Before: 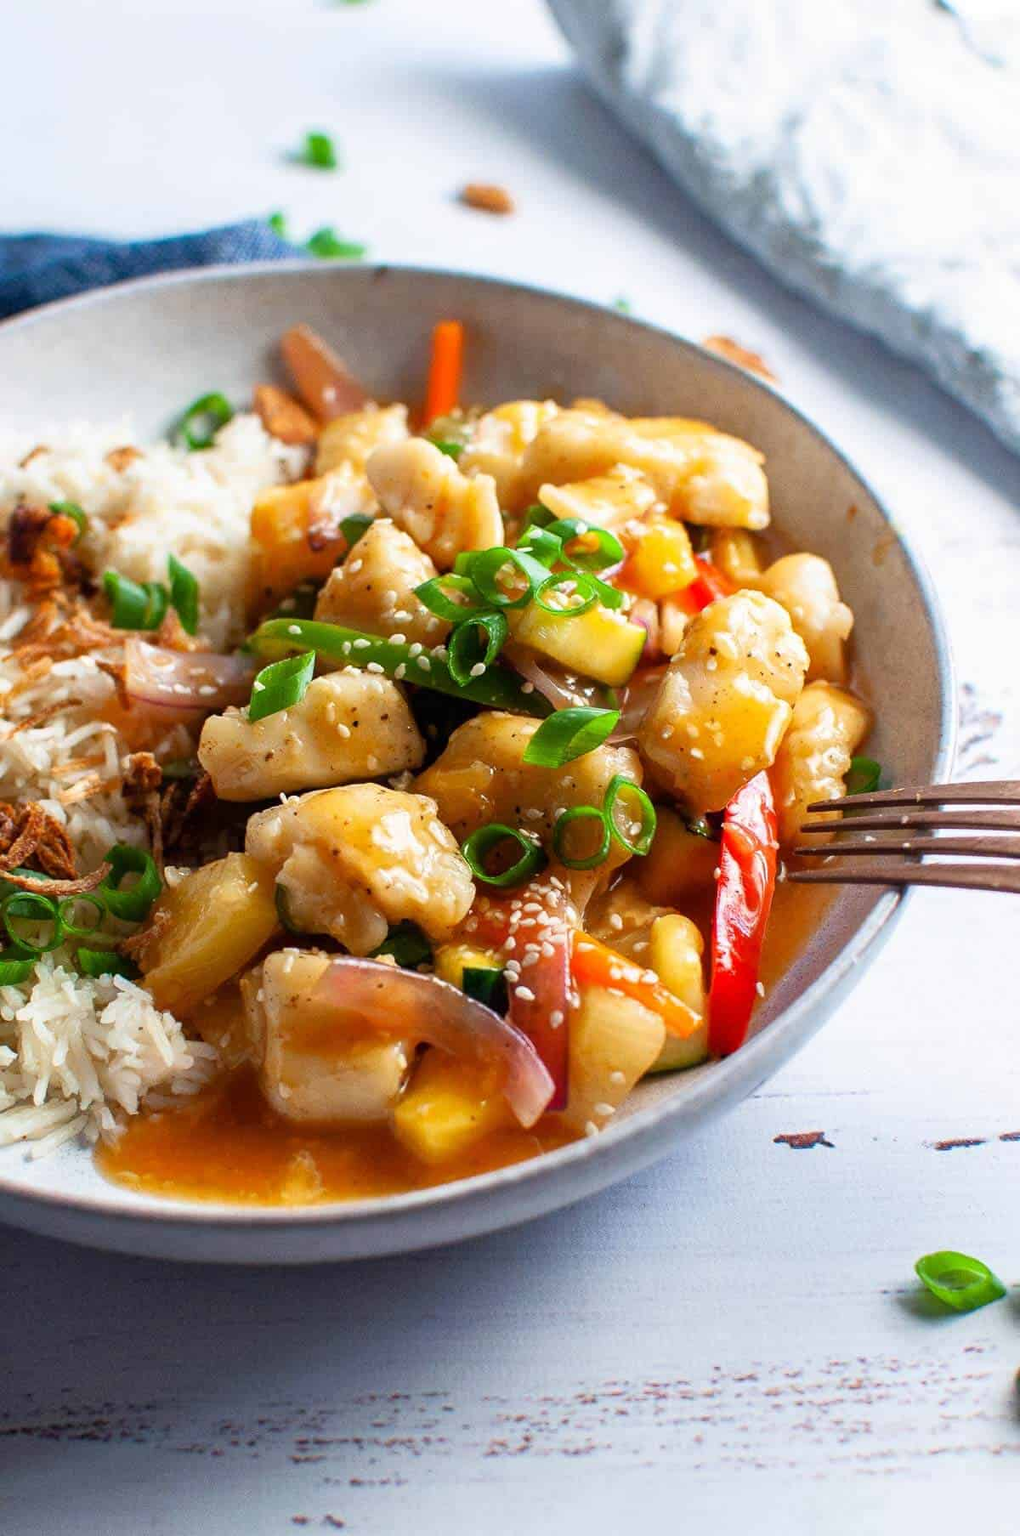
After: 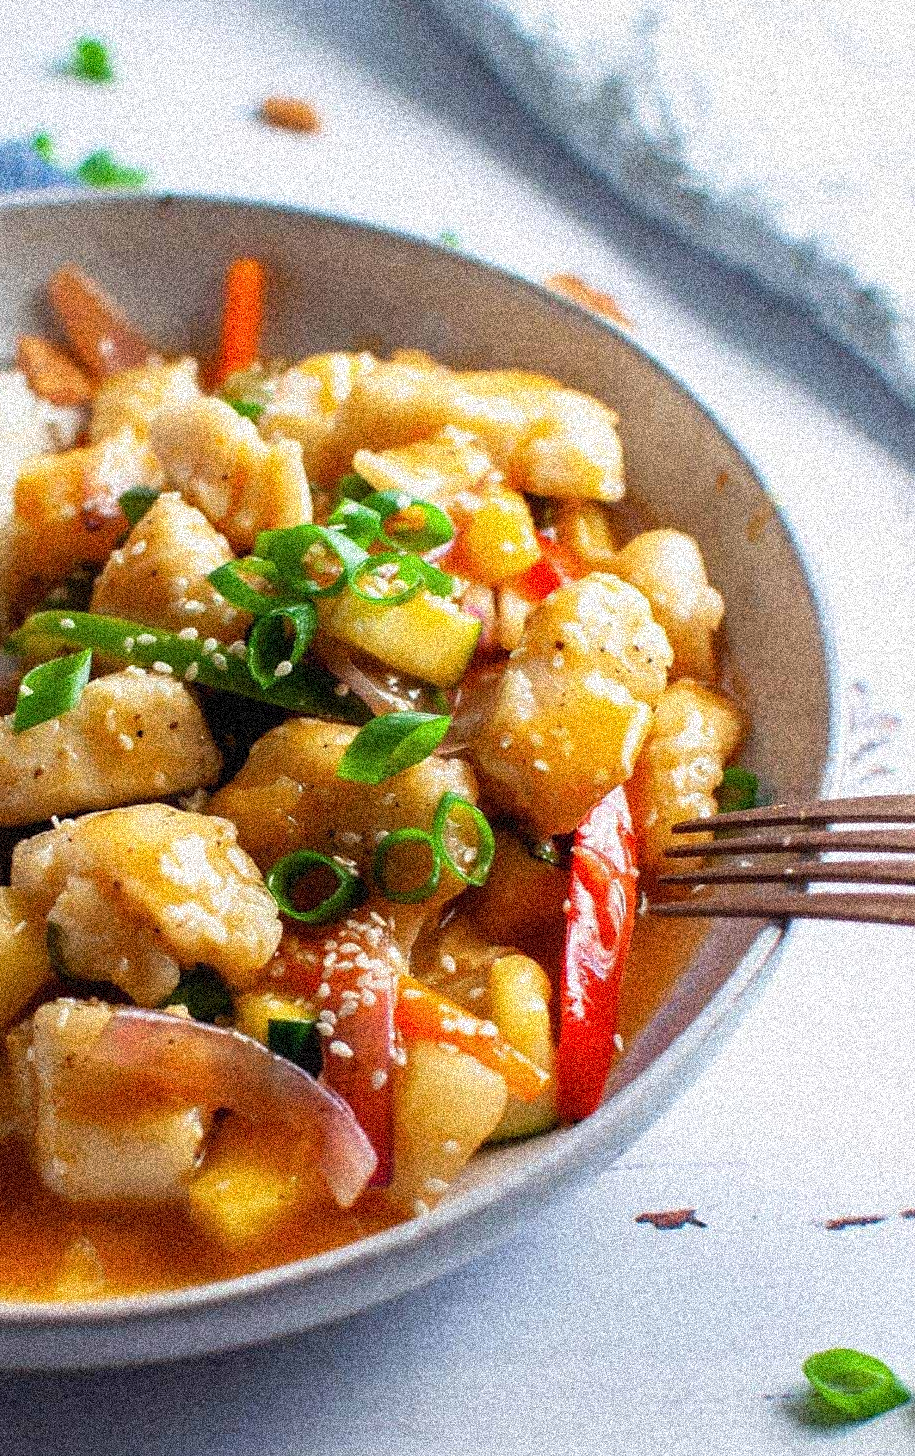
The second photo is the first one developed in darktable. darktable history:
grain: coarseness 3.75 ISO, strength 100%, mid-tones bias 0%
rotate and perspective: rotation -0.45°, automatic cropping original format, crop left 0.008, crop right 0.992, crop top 0.012, crop bottom 0.988
crop: left 23.095%, top 5.827%, bottom 11.854%
